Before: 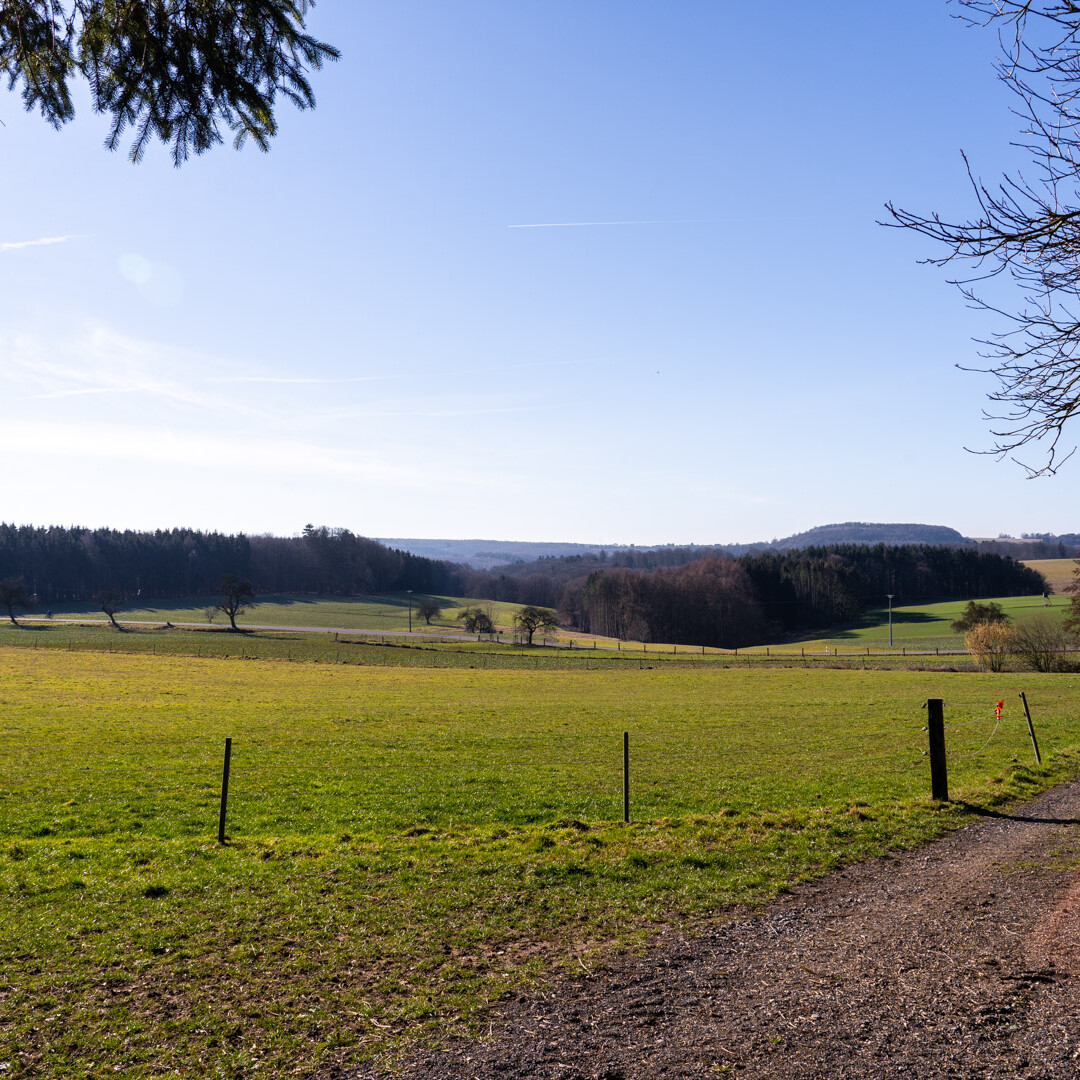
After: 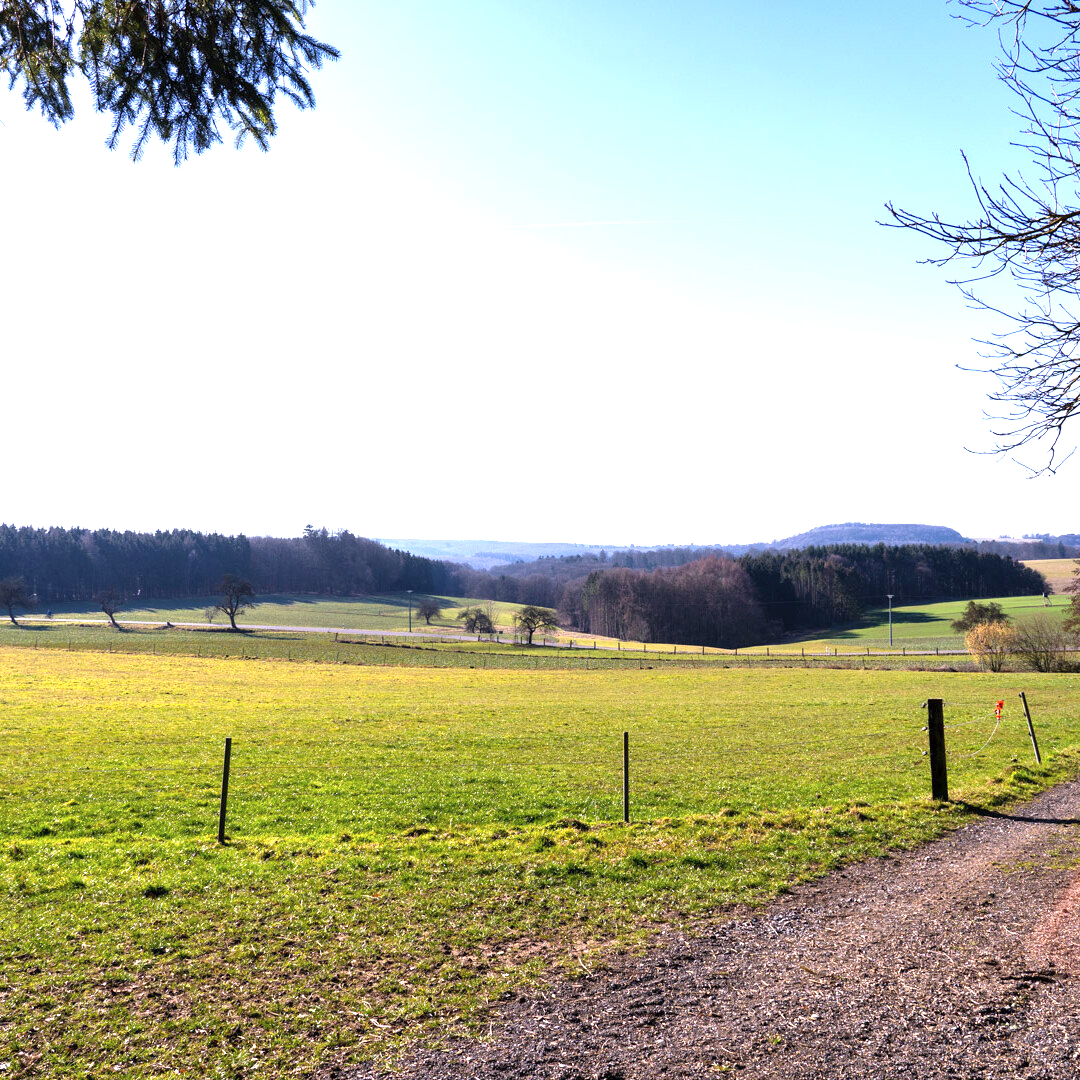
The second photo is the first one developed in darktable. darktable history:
exposure: exposure 1.248 EV, compensate exposure bias true, compensate highlight preservation false
color calibration: illuminant as shot in camera, x 0.358, y 0.373, temperature 4628.91 K
